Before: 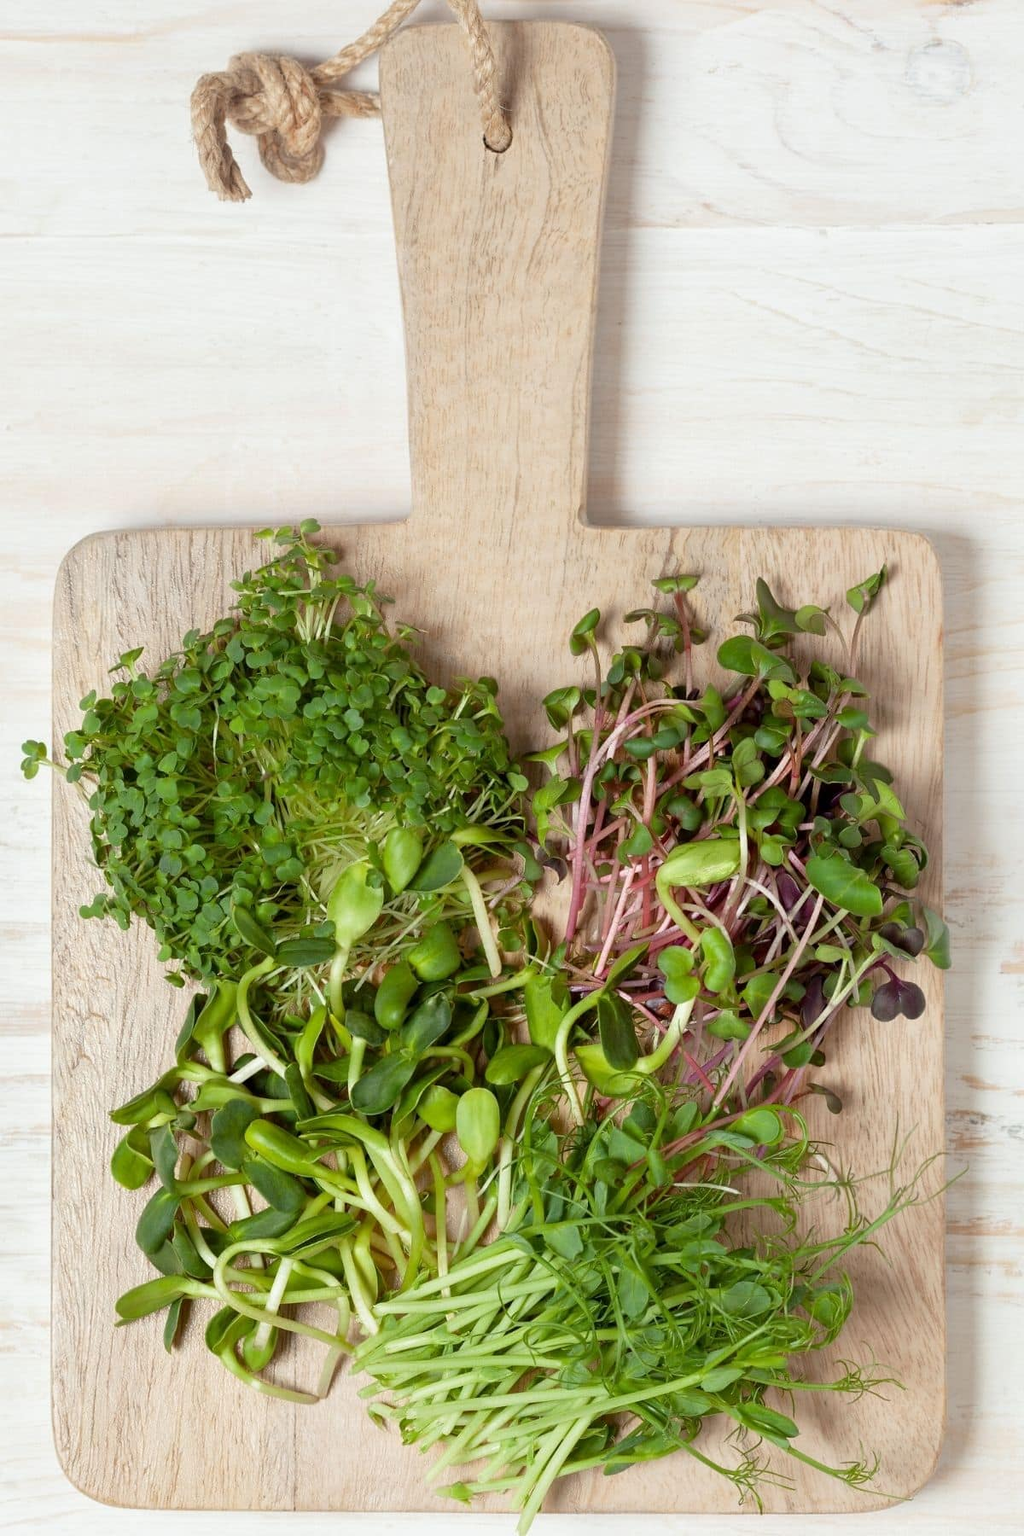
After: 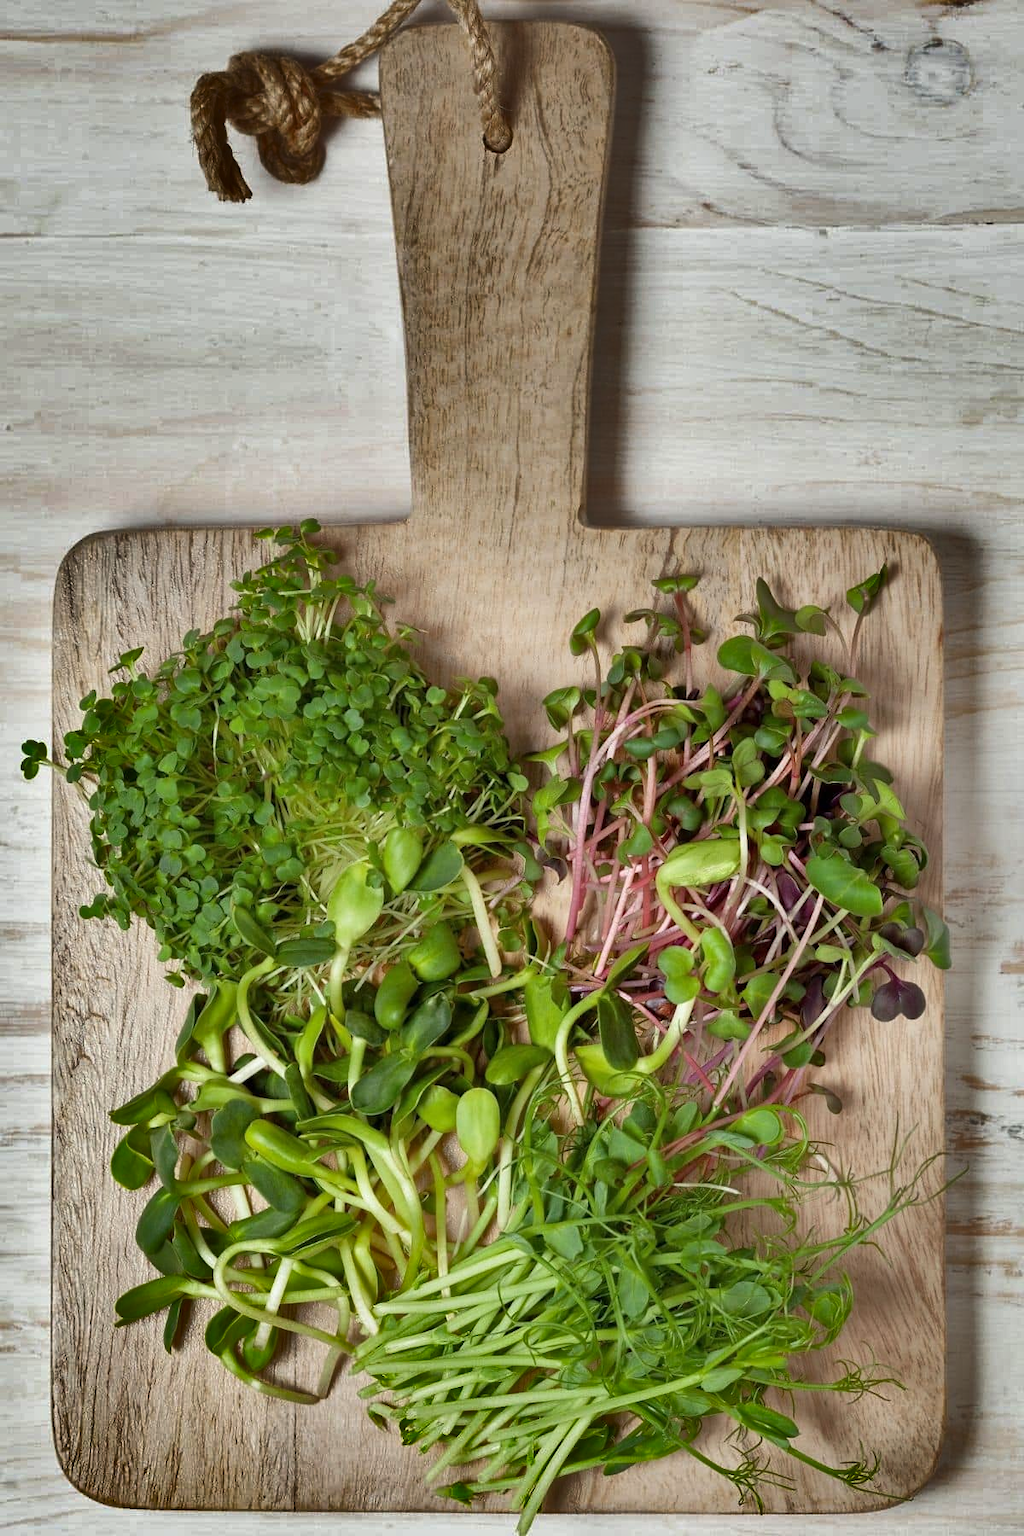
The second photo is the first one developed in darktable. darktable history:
shadows and highlights: shadows 21.02, highlights -81.93, soften with gaussian
